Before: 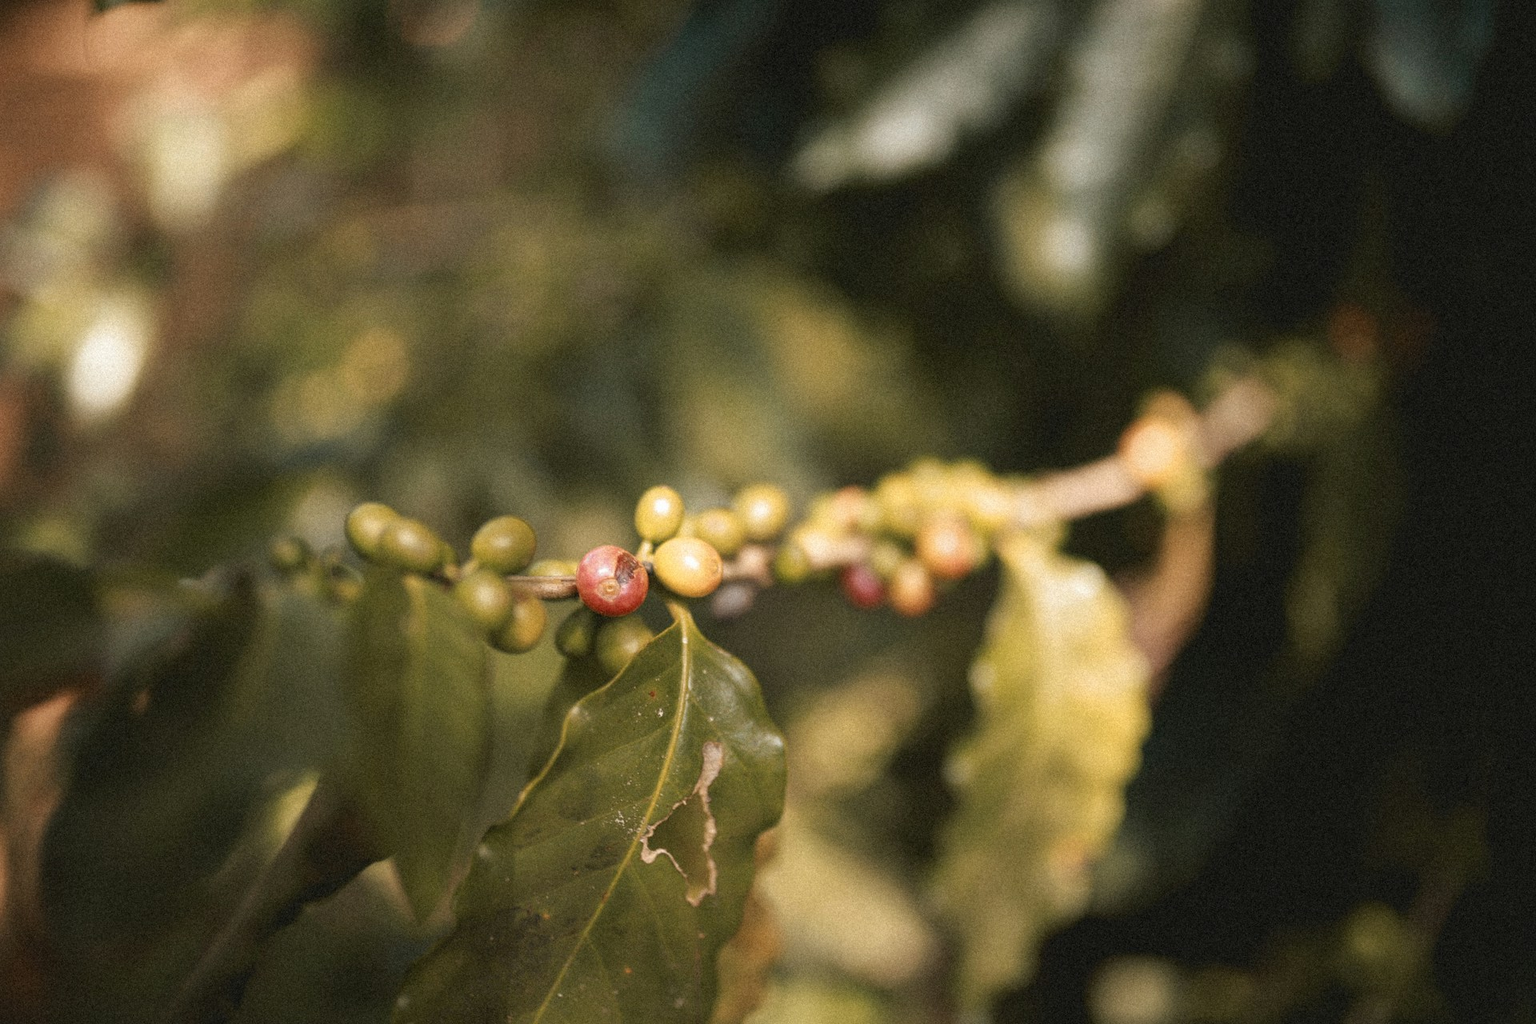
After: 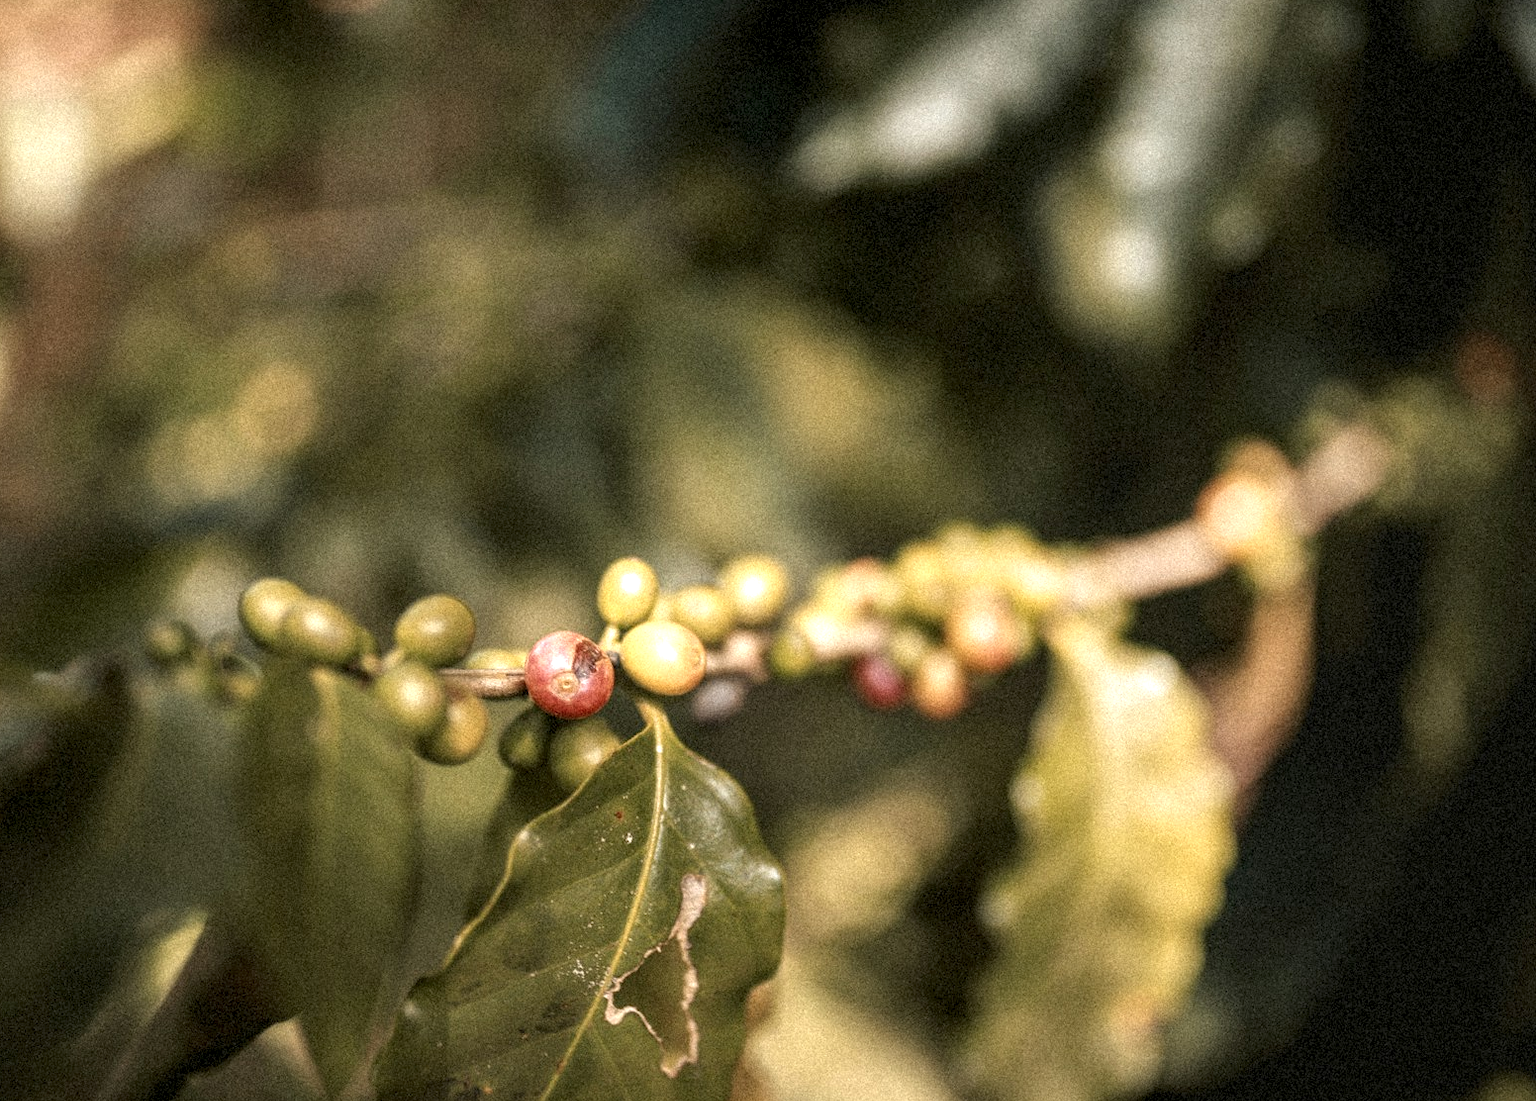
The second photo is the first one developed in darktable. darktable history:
local contrast: detail 160%
crop: left 9.929%, top 3.475%, right 9.188%, bottom 9.529%
